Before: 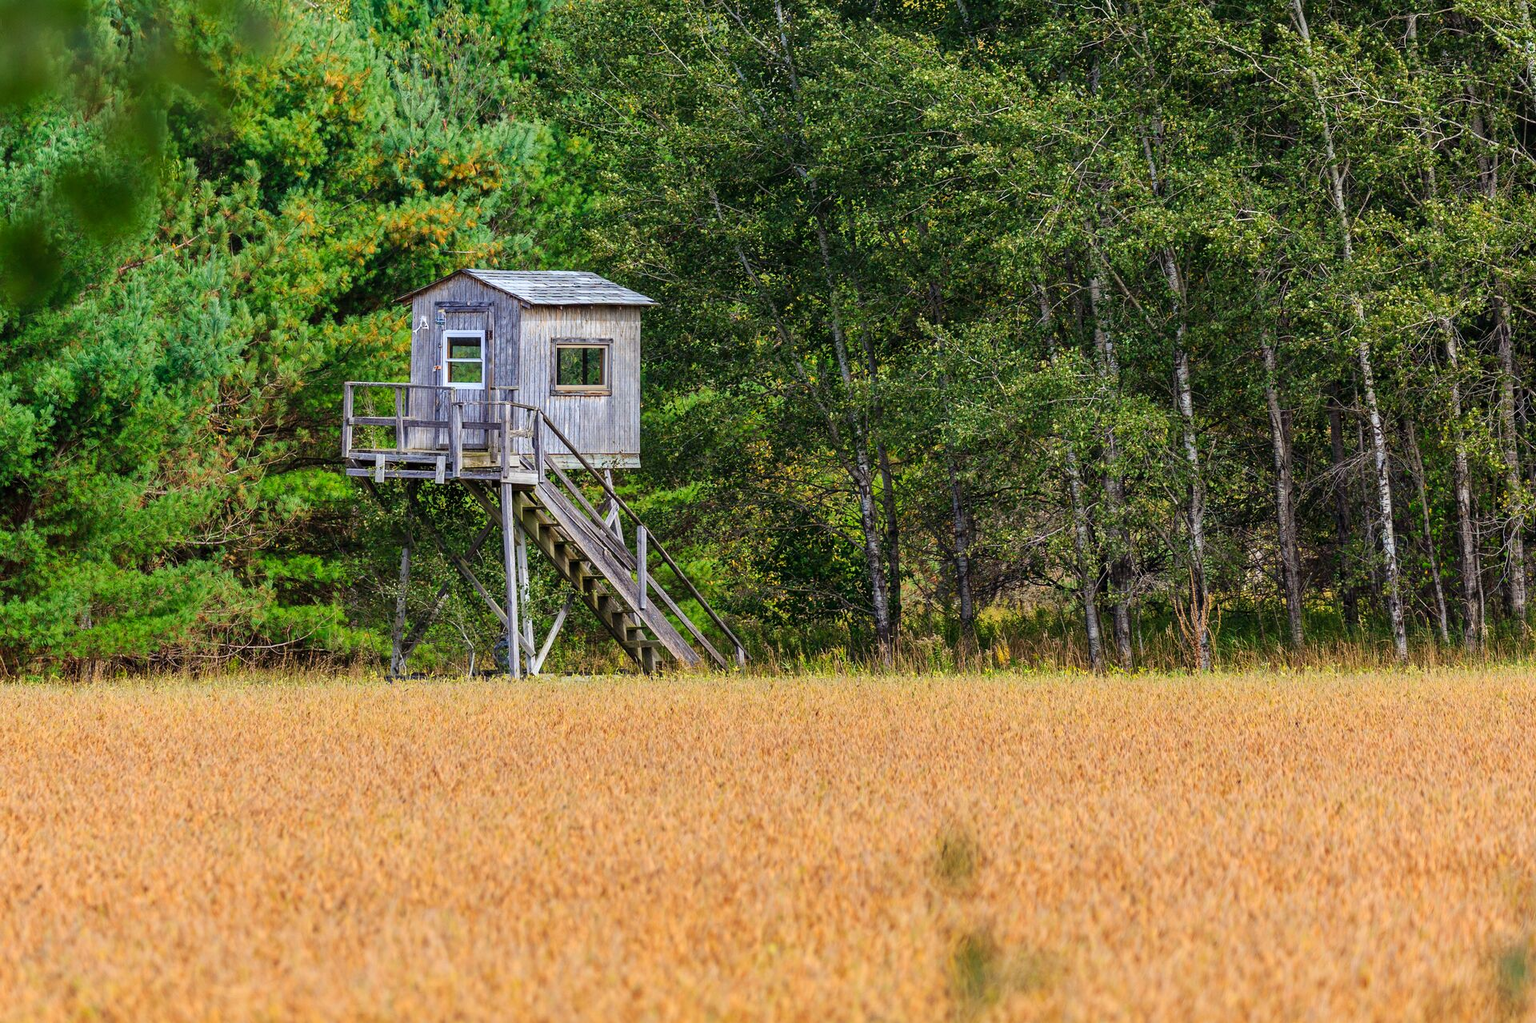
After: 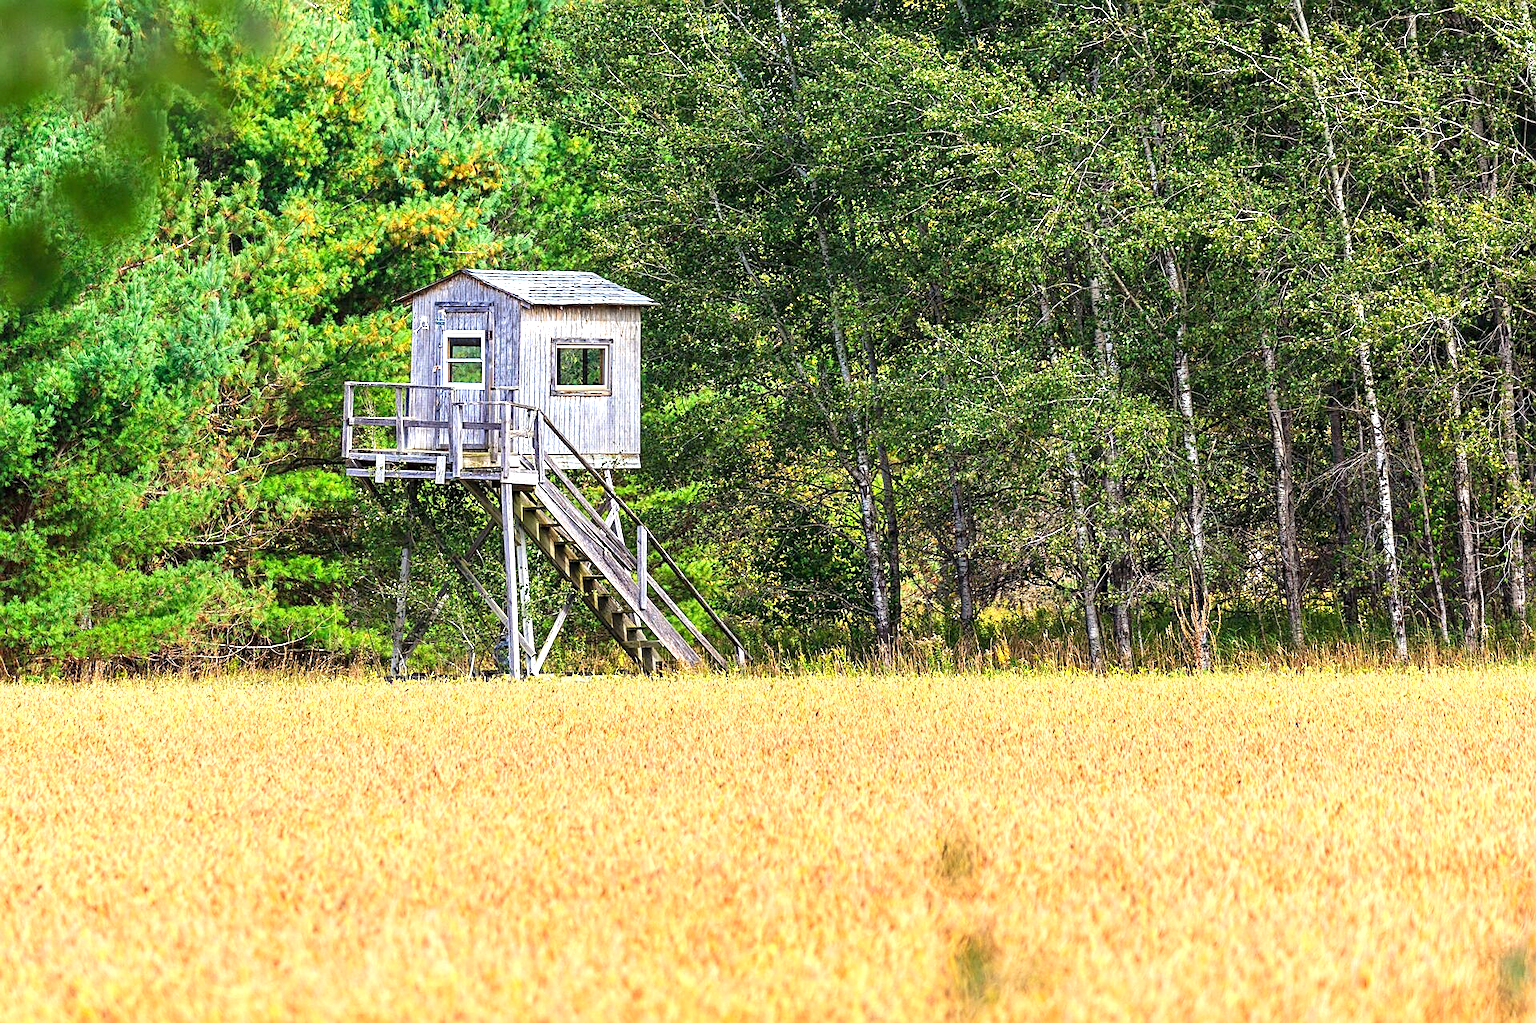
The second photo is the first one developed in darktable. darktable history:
exposure: black level correction 0, exposure 1.001 EV, compensate highlight preservation false
sharpen: amount 0.497
